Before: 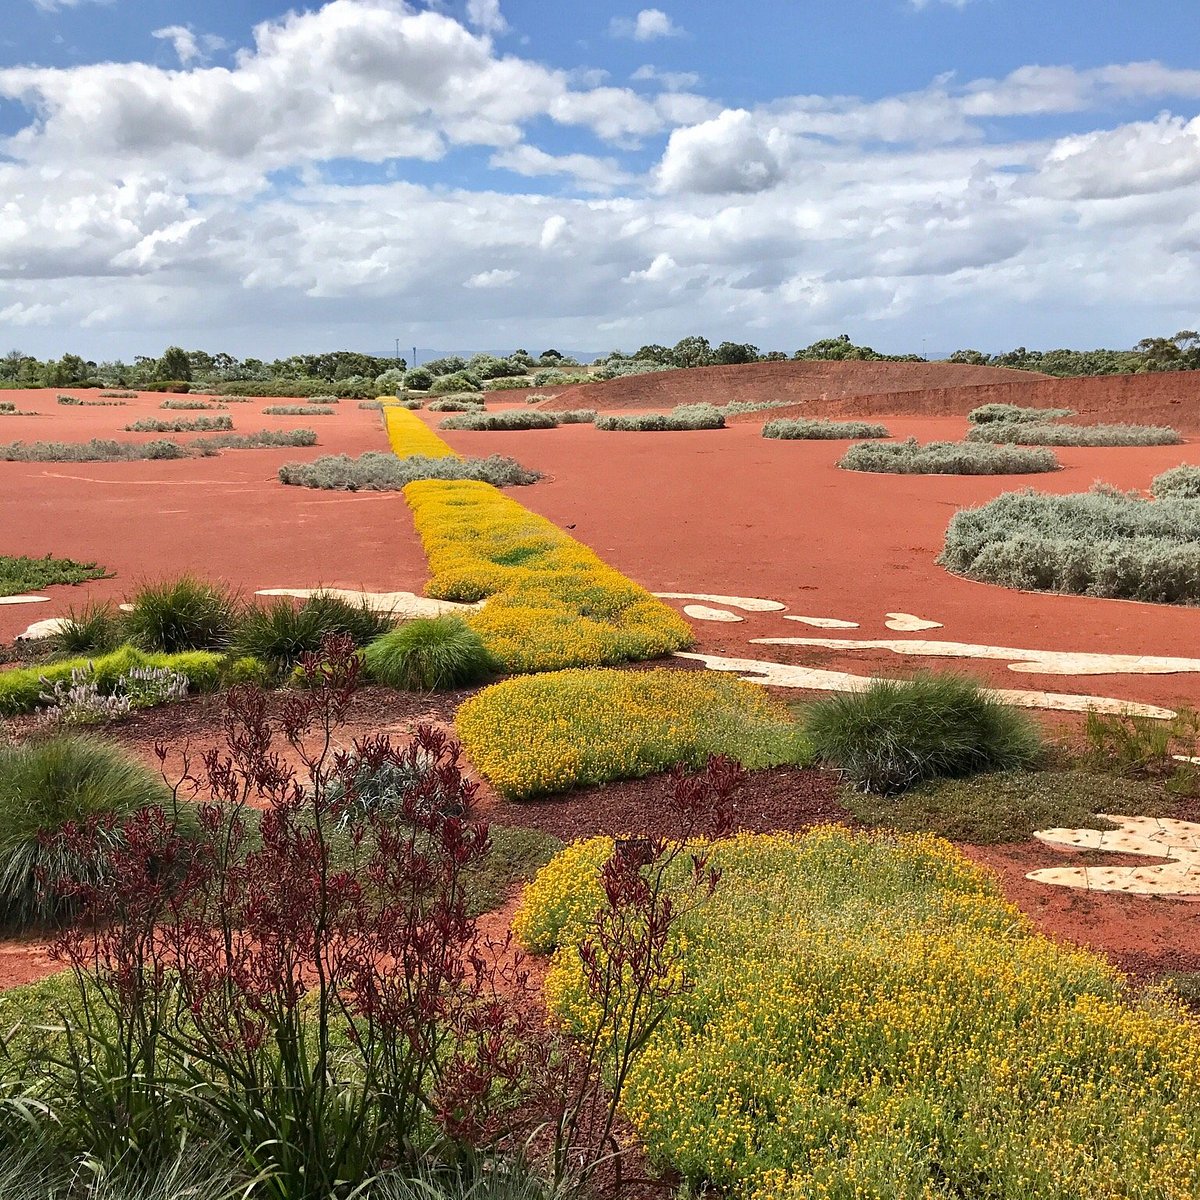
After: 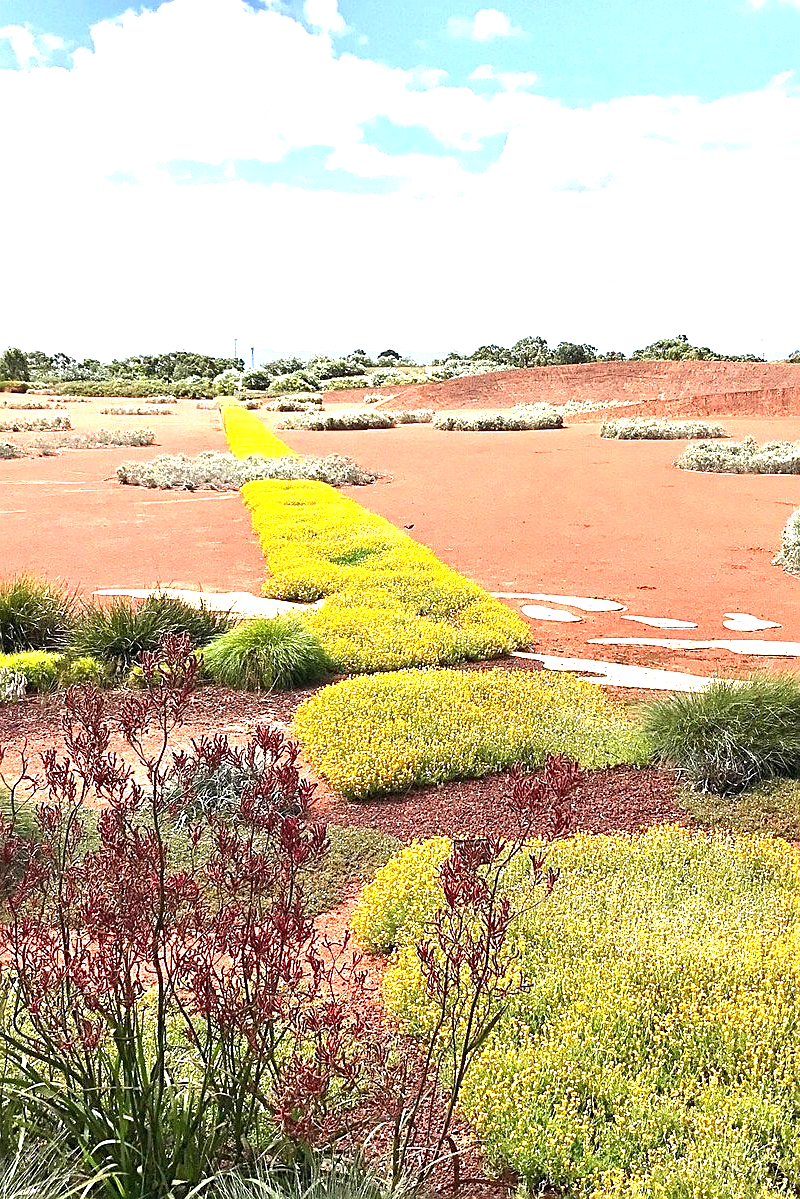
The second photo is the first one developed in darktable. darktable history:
sharpen: on, module defaults
crop and rotate: left 13.537%, right 19.796%
exposure: black level correction 0, exposure 1.55 EV, compensate exposure bias true, compensate highlight preservation false
